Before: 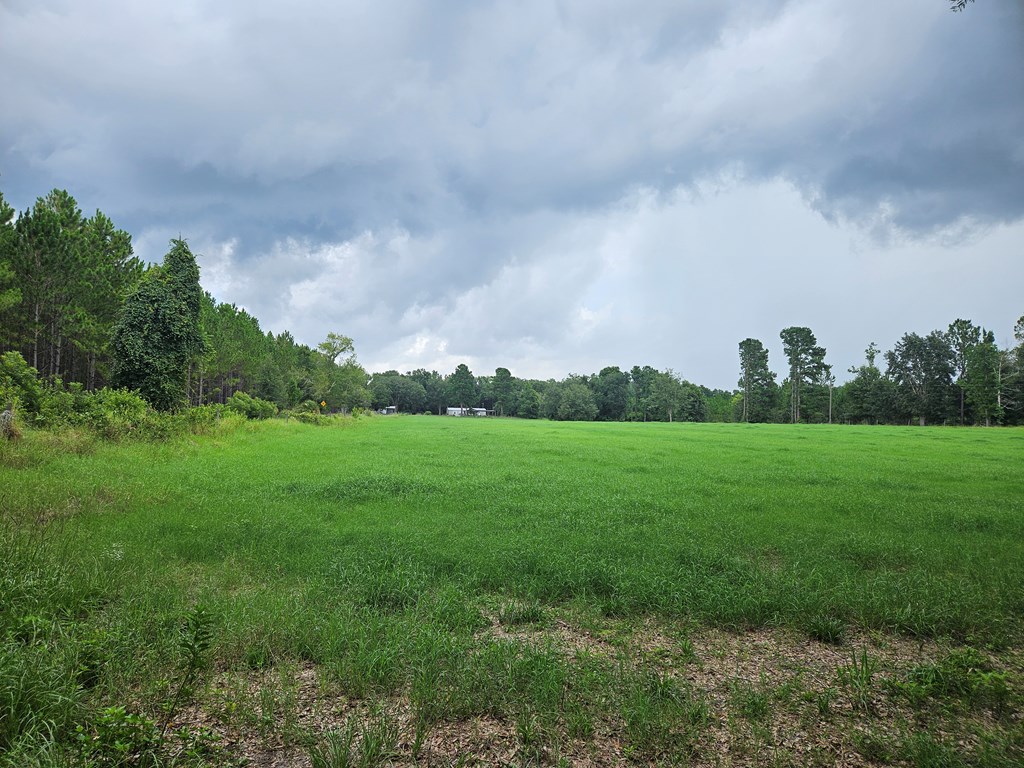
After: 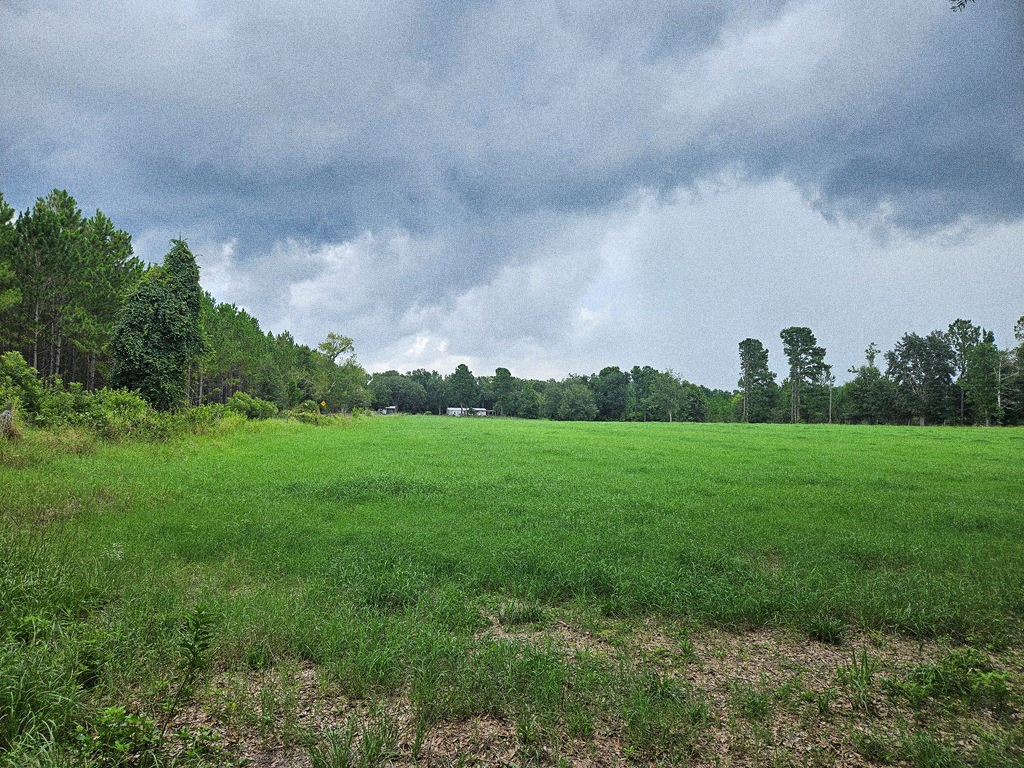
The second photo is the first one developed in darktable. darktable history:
shadows and highlights: soften with gaussian
grain: coarseness 11.82 ISO, strength 36.67%, mid-tones bias 74.17%
